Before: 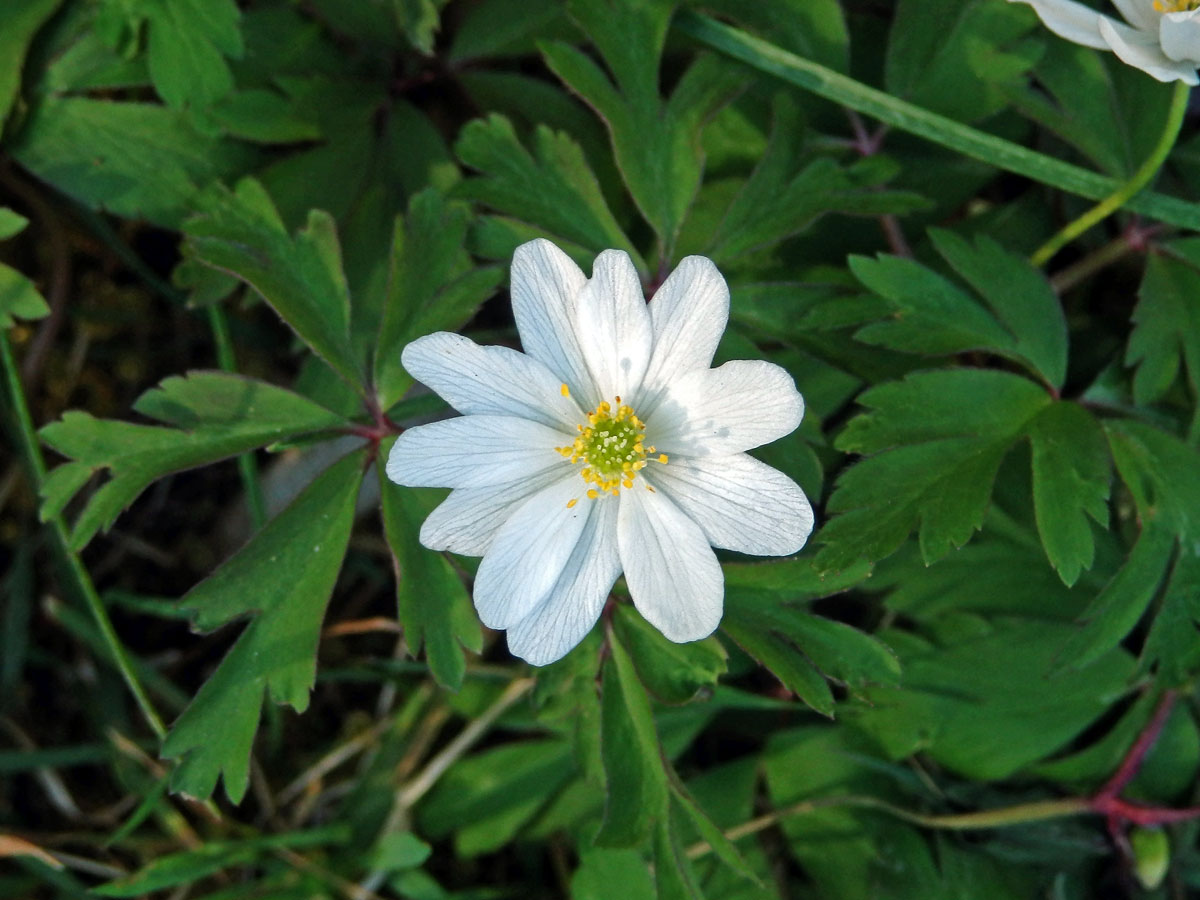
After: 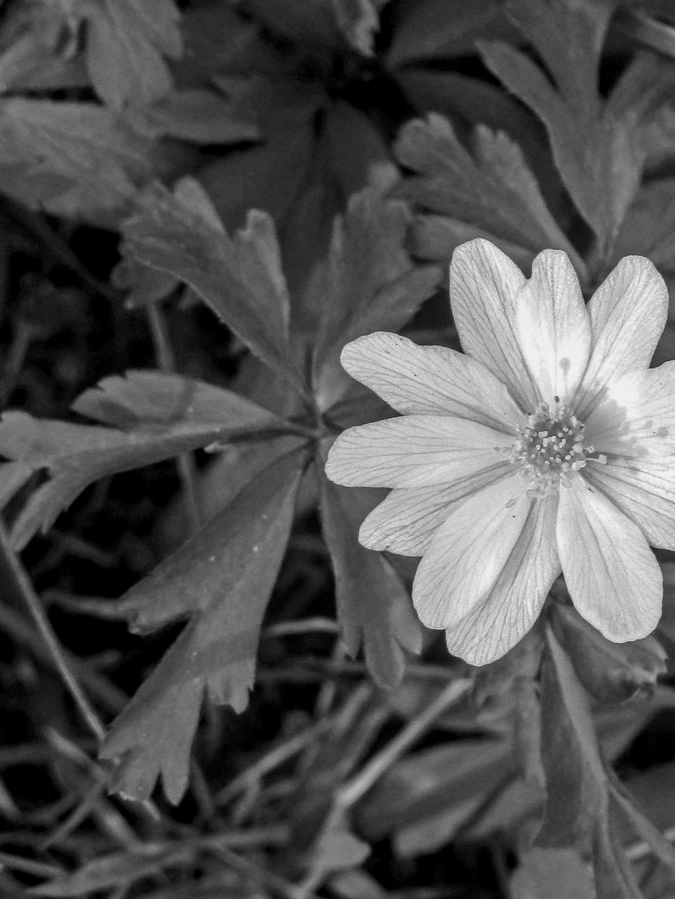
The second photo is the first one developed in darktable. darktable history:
crop: left 5.114%, right 38.589%
local contrast: highlights 0%, shadows 0%, detail 133%
monochrome: a -35.87, b 49.73, size 1.7
